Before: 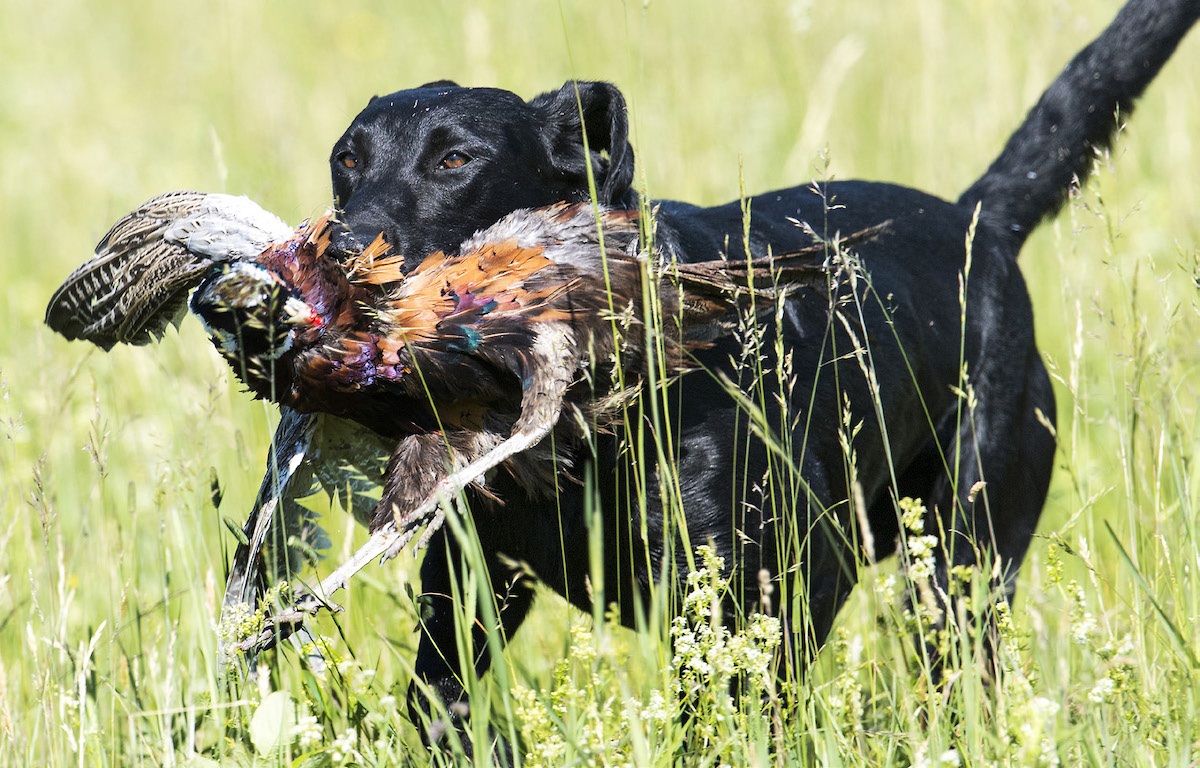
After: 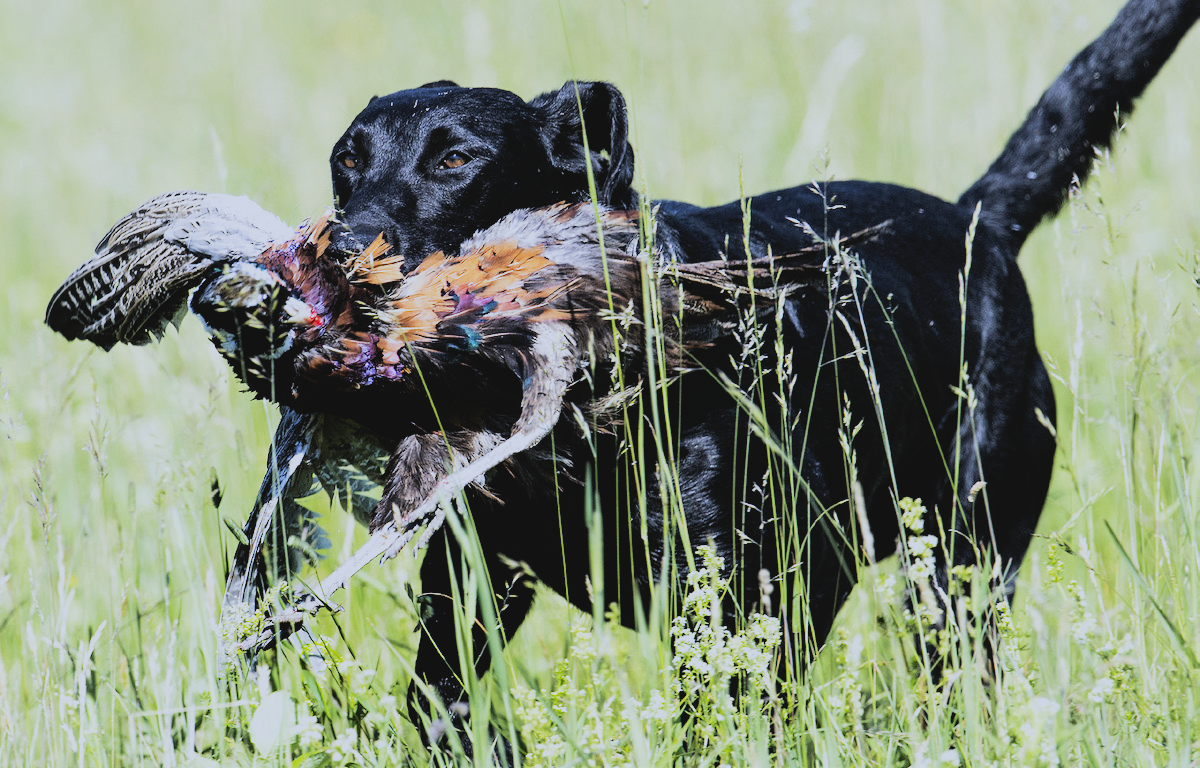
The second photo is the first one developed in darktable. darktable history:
filmic rgb: black relative exposure -5 EV, hardness 2.88, contrast 1.3, highlights saturation mix -30%
white balance: red 0.948, green 1.02, blue 1.176
contrast brightness saturation: contrast -0.11
